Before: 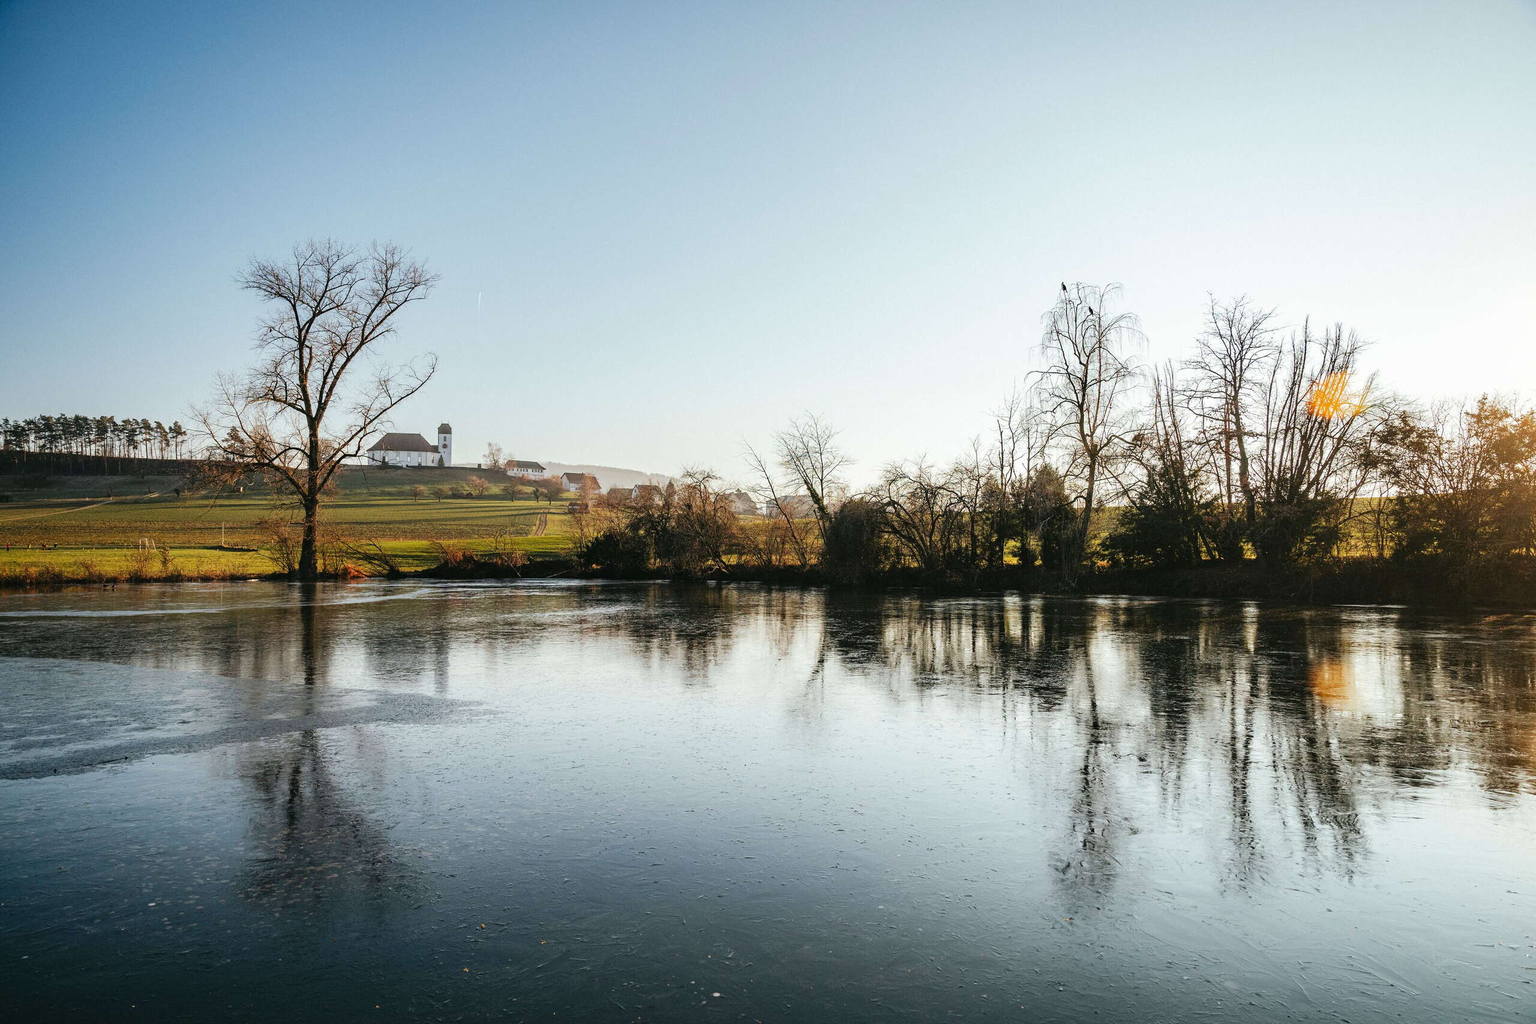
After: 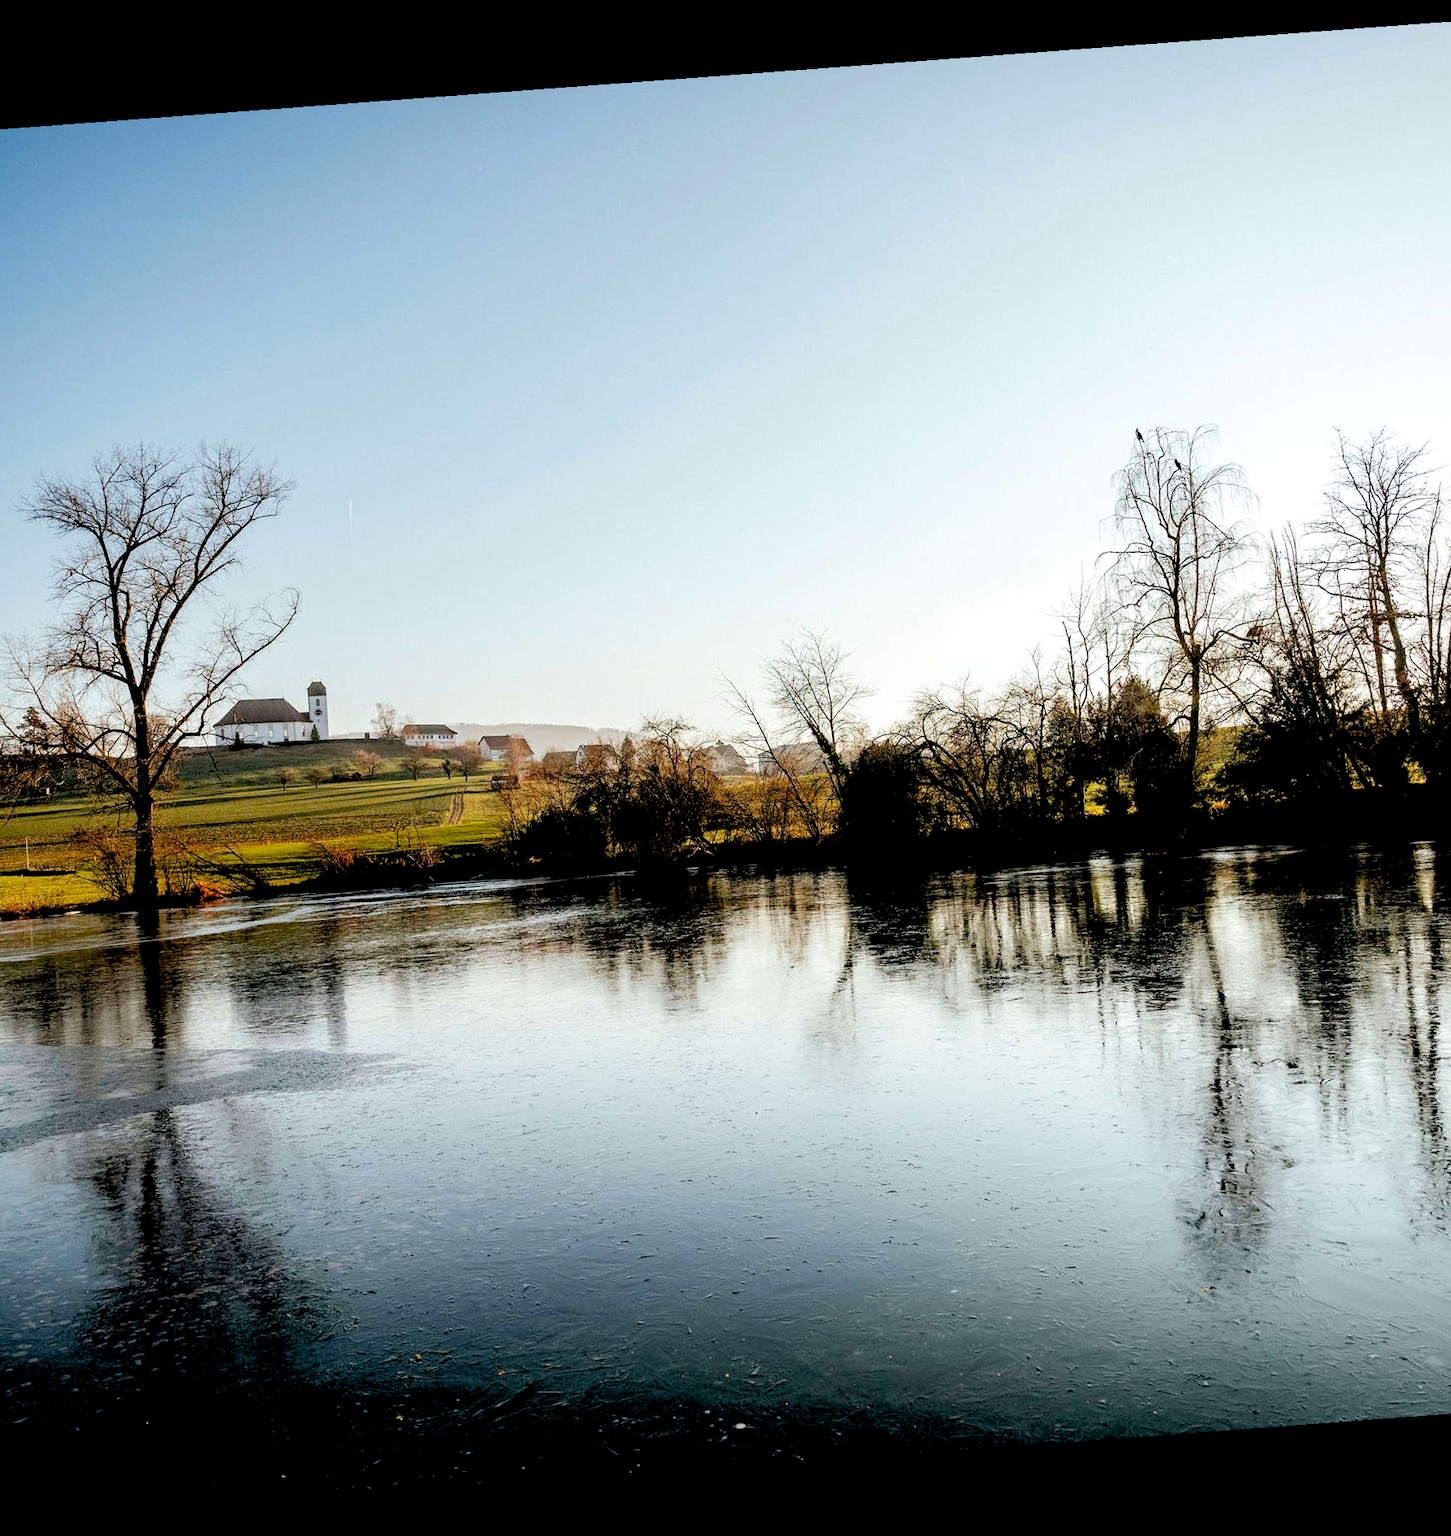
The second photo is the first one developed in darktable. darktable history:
rgb levels: levels [[0.013, 0.434, 0.89], [0, 0.5, 1], [0, 0.5, 1]]
crop and rotate: left 15.055%, right 18.278%
exposure: black level correction 0.029, exposure -0.073 EV, compensate highlight preservation false
rotate and perspective: rotation -4.25°, automatic cropping off
